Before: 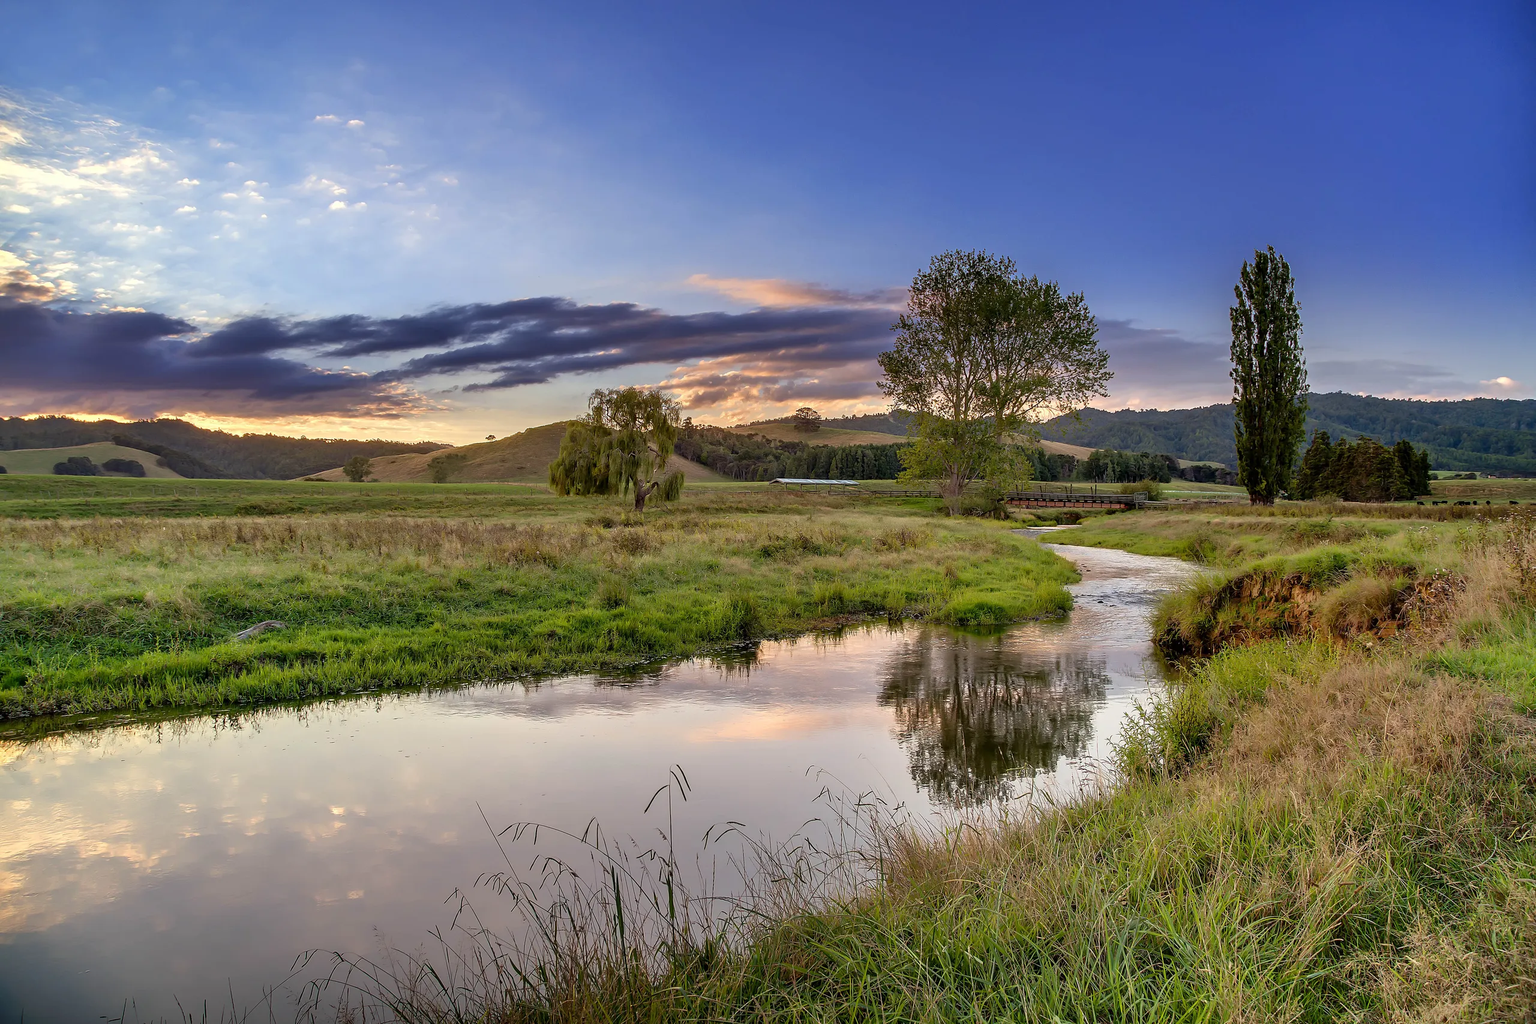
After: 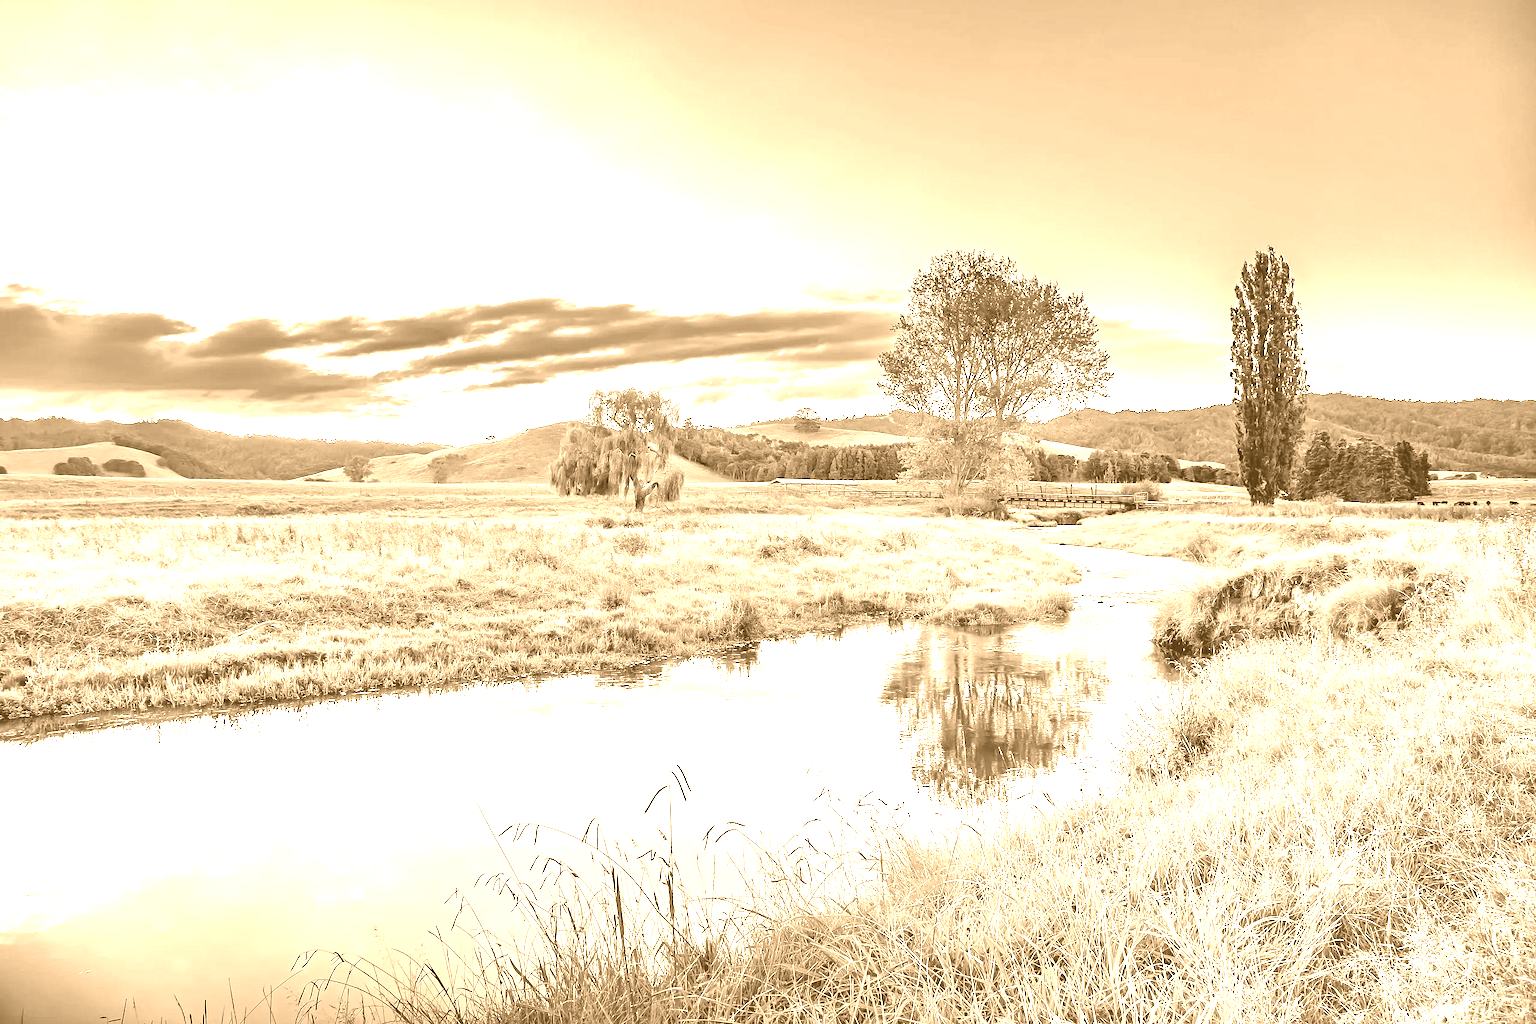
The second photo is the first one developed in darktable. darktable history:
colorize: hue 28.8°, source mix 100%
exposure: black level correction 0, exposure 1.675 EV, compensate exposure bias true, compensate highlight preservation false
haze removal: compatibility mode true, adaptive false
